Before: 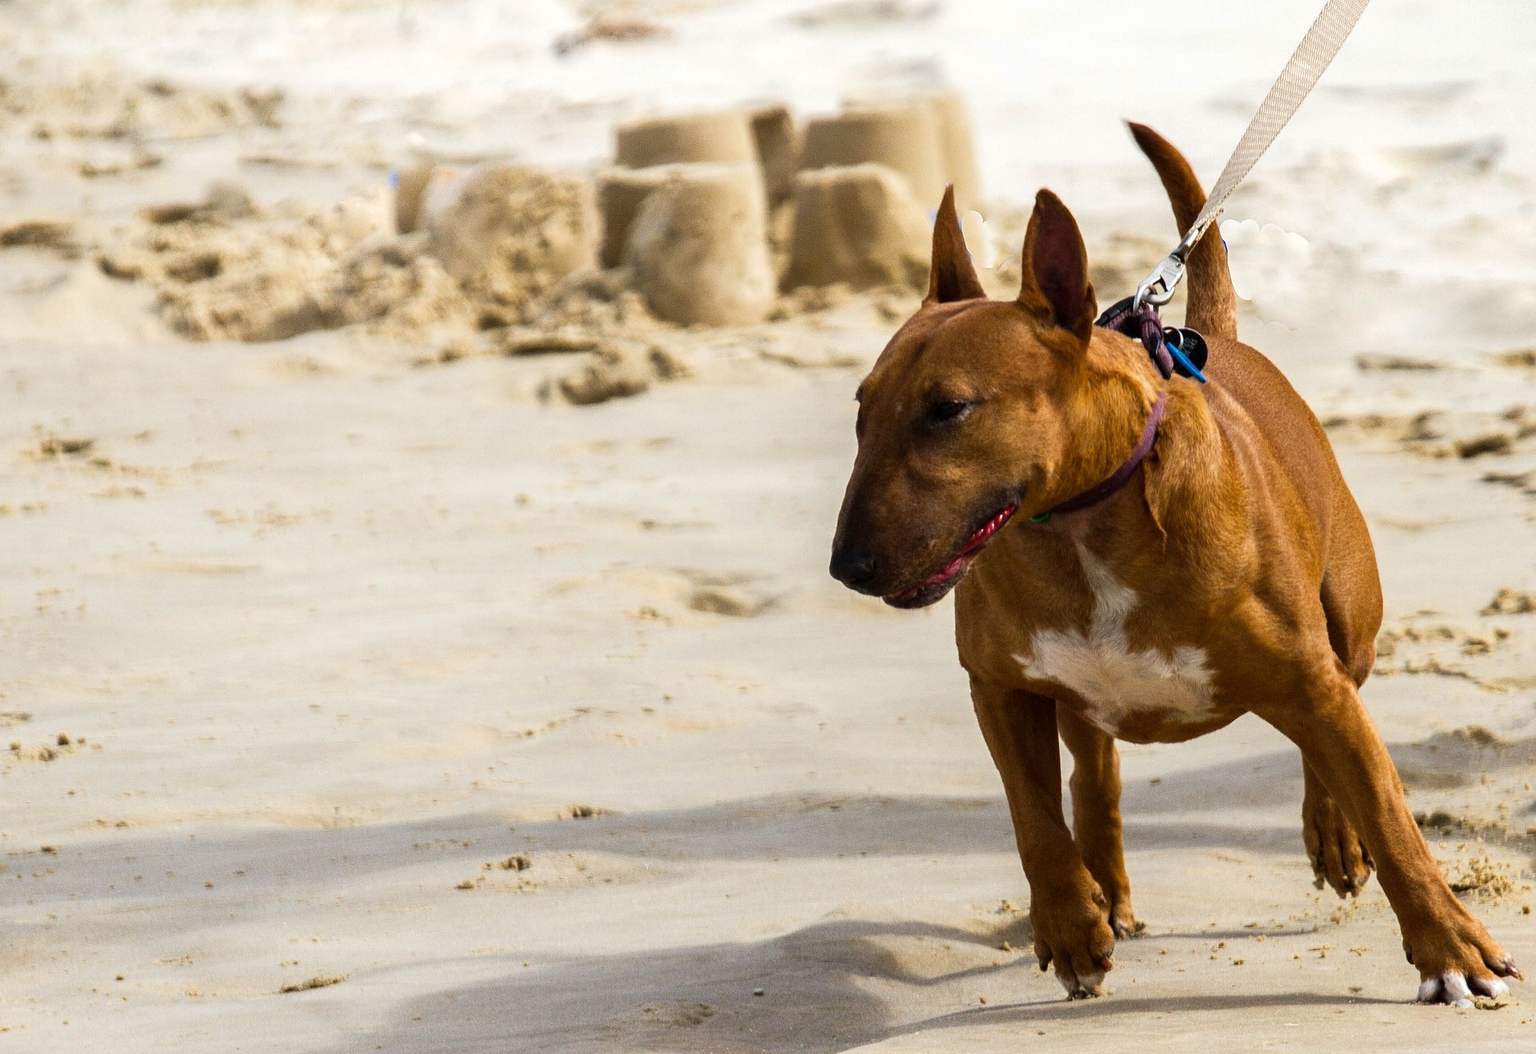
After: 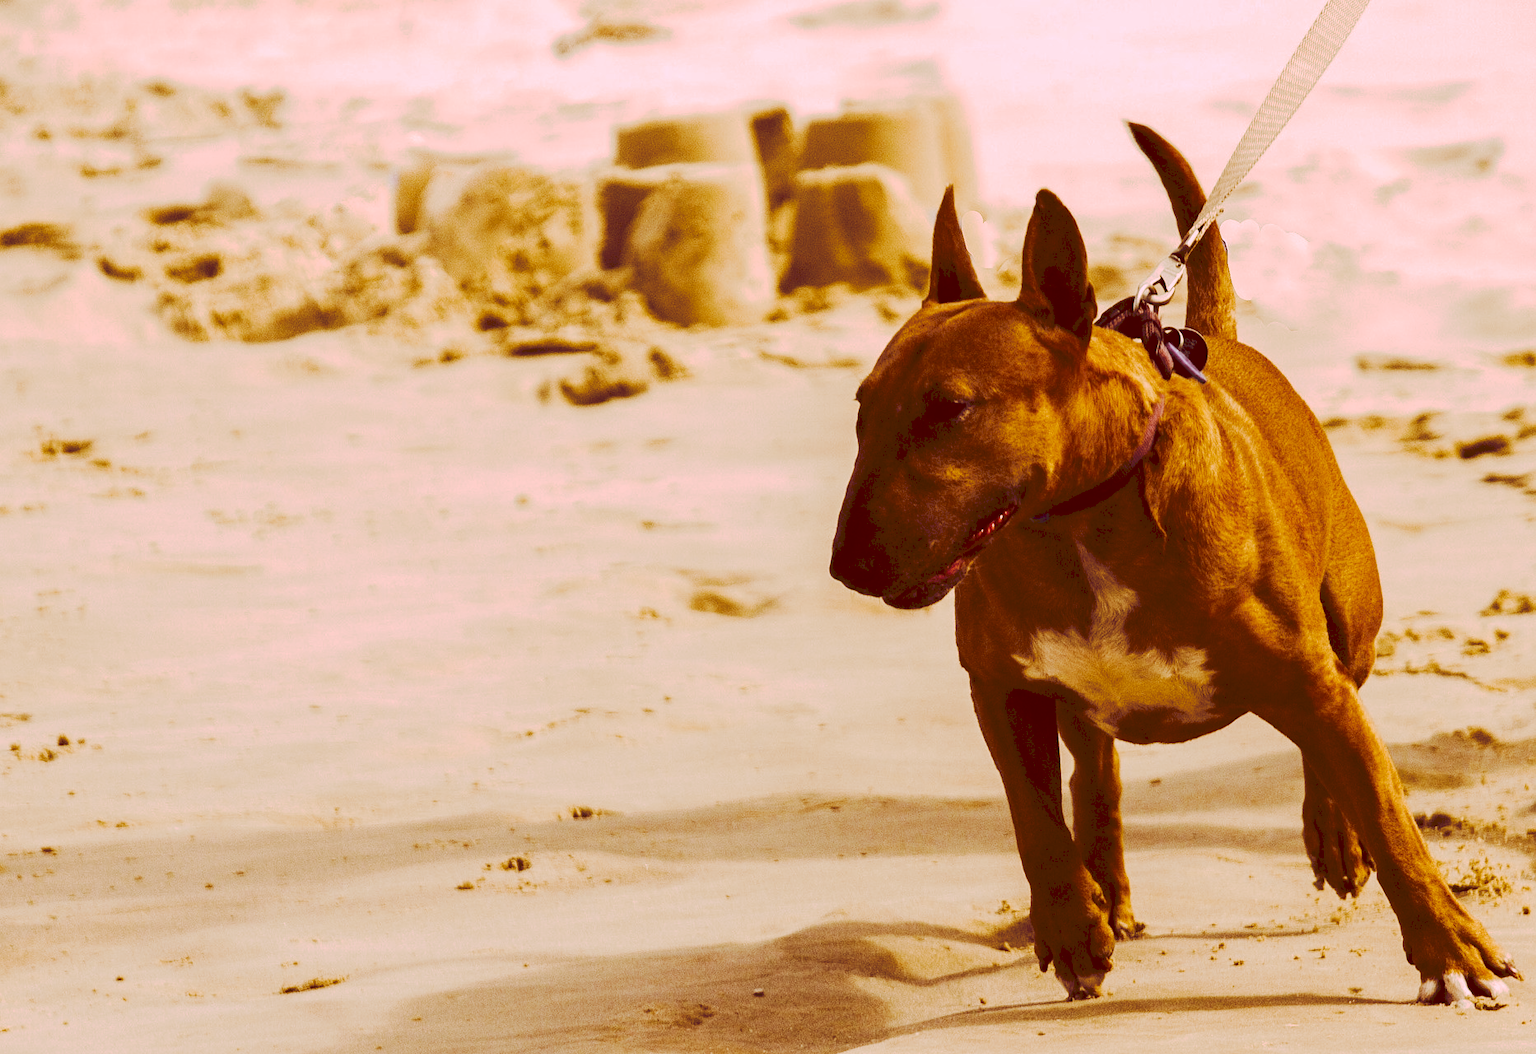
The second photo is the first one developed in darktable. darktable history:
tone curve: curves: ch0 [(0, 0) (0.003, 0.132) (0.011, 0.136) (0.025, 0.14) (0.044, 0.147) (0.069, 0.149) (0.1, 0.156) (0.136, 0.163) (0.177, 0.177) (0.224, 0.2) (0.277, 0.251) (0.335, 0.311) (0.399, 0.387) (0.468, 0.487) (0.543, 0.585) (0.623, 0.675) (0.709, 0.742) (0.801, 0.81) (0.898, 0.867) (1, 1)], preserve colors none
color look up table: target L [96.47, 91.39, 87.51, 86.87, 77.19, 74.02, 53.79, 51.51, 50.17, 46.92, 31.75, 10.23, 10.34, 74.31, 71.01, 65.24, 58.33, 53.7, 54.45, 52.67, 41.4, 34.5, 33.54, 31.93, 20.74, 16.48, 95.78, 89.52, 71.31, 65.11, 74.7, 68.18, 79.5, 49.93, 72.41, 39.08, 37.11, 41.47, 14.17, 34.24, 11.38, 93.35, 80.57, 76.39, 75.76, 79.57, 54.19, 43.55, 33.25], target a [9.81, 18.28, -14.93, -6.352, -1.109, -10.32, 10.47, -16.63, 0.362, -7.268, 5.952, 45.84, 46.33, 27.66, 19.95, 42.59, 54.83, 27.24, 67.92, 50.48, 29.59, 49.03, 29.85, 47.31, 30.93, 57.82, 17.33, 26.7, 30.65, 43.53, 36.25, 21.38, 21.96, 63.43, 27.55, 20.49, 46.23, 27.02, 43.59, 42.35, 48.4, 15.34, 4.9, -2.95, 7.515, 18.45, 8.649, 13.2, 11], target b [55.93, 31.89, 67.23, 15.37, 71.52, 50.5, 50.86, 47.09, 48.64, 35.28, 54.26, 17.4, 17.59, 38.7, 65.37, 63.29, 21.95, 29.32, 30.7, 53.85, 70.61, 59.03, 57.2, 54.38, 35.49, 28.15, -0.057, -7.473, 15.55, -2.741, -22.41, 8.574, -15.86, -0.626, -23.81, 21.78, 6.143, -0.902, 24.06, -19.67, 19.1, -1.154, -2.432, 16.75, 22.43, -13.87, 20.32, 5.873, 34.37], num patches 49
